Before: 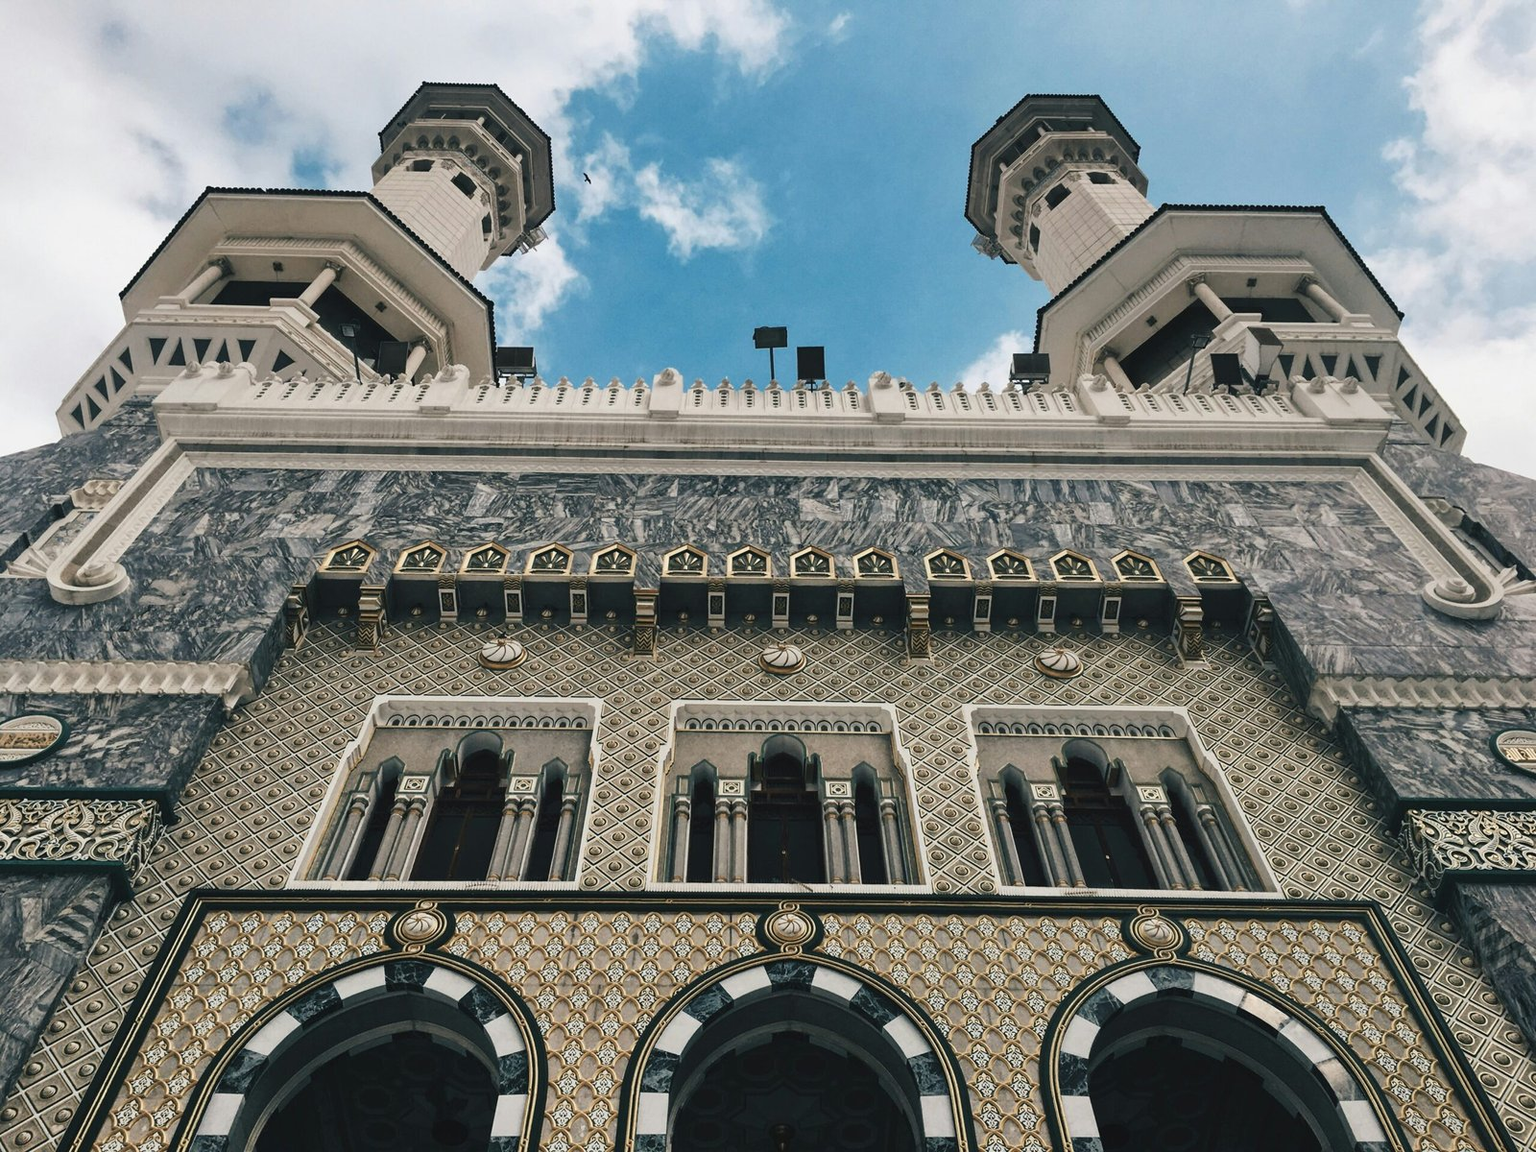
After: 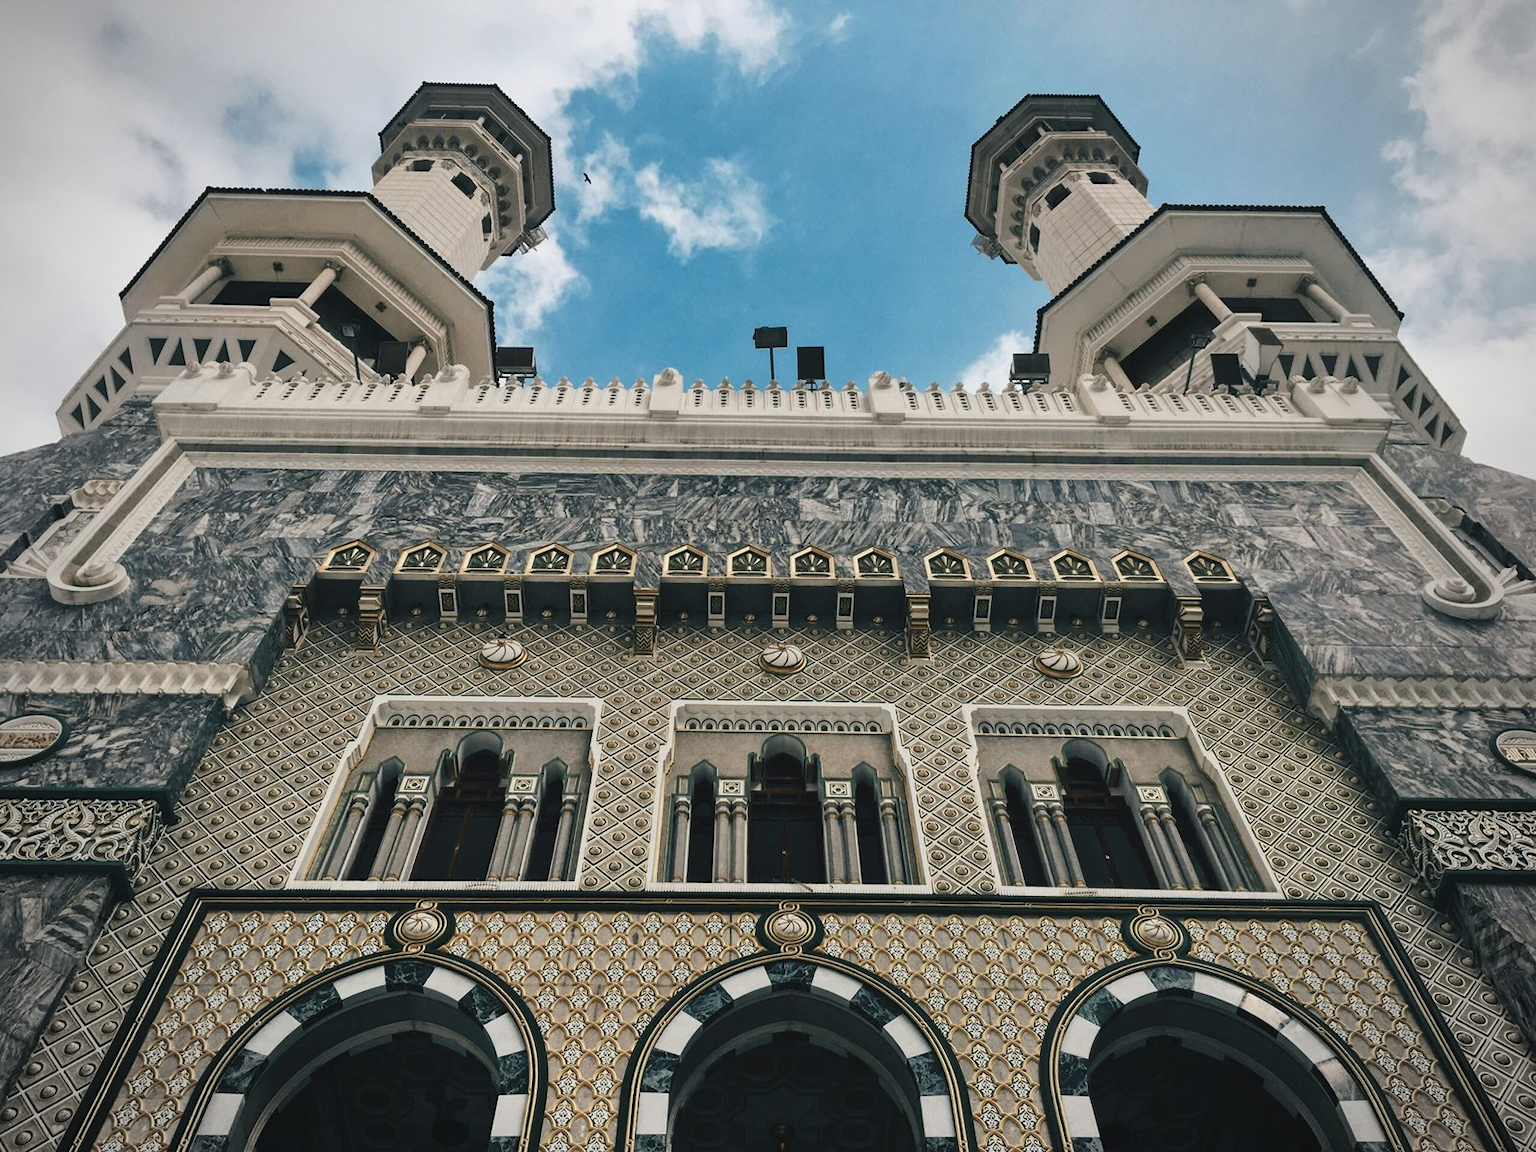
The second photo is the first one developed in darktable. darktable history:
vignetting: fall-off start 74.49%, fall-off radius 65.9%, brightness -0.628, saturation -0.68
